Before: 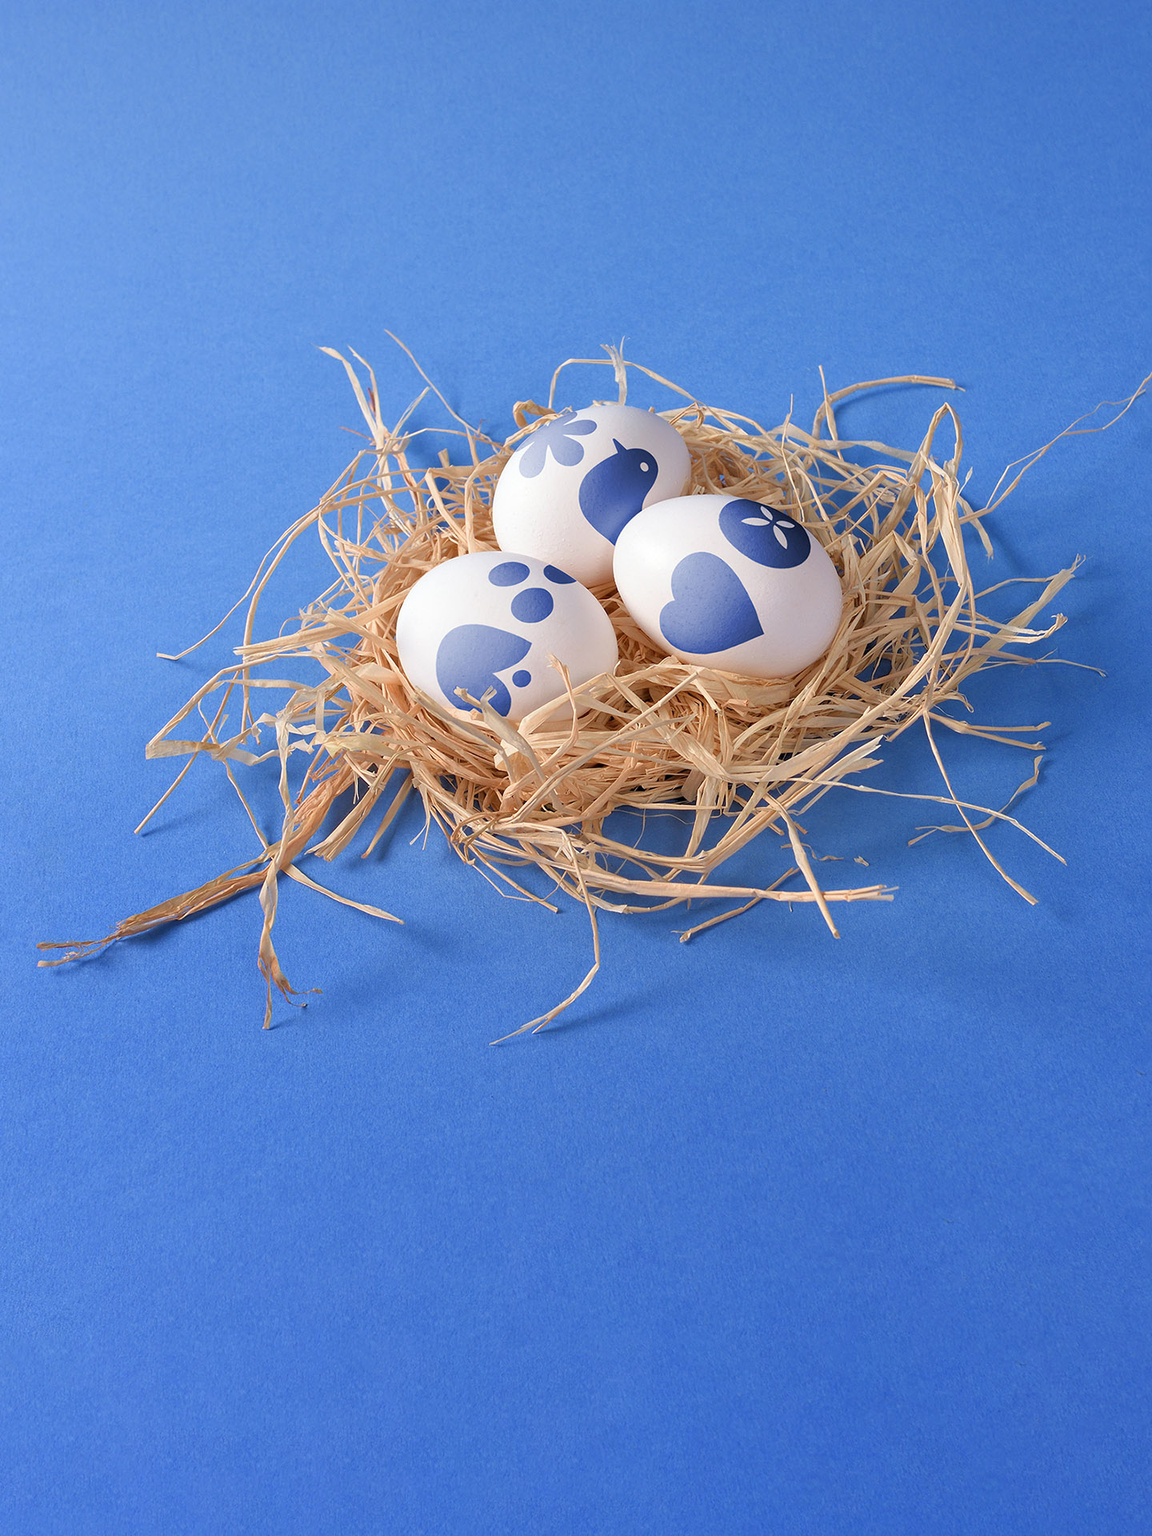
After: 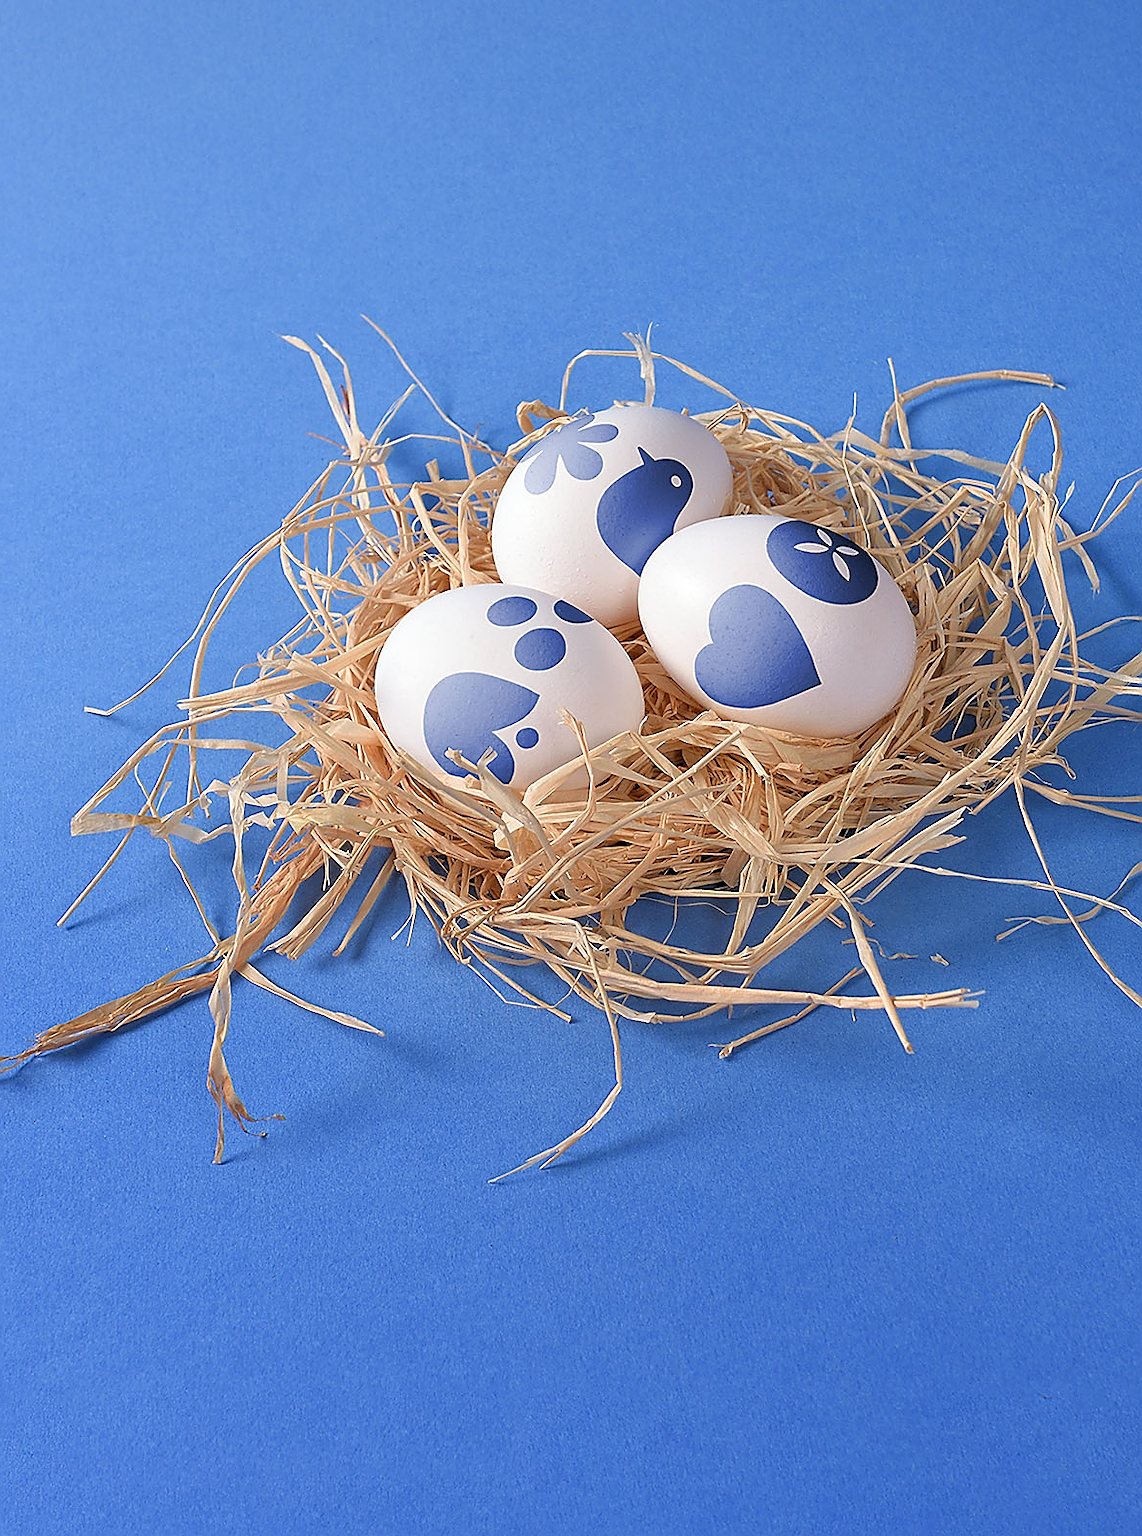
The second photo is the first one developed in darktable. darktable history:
crop and rotate: left 7.576%, top 4.617%, right 10.632%, bottom 12.94%
sharpen: radius 1.37, amount 1.263, threshold 0.771
